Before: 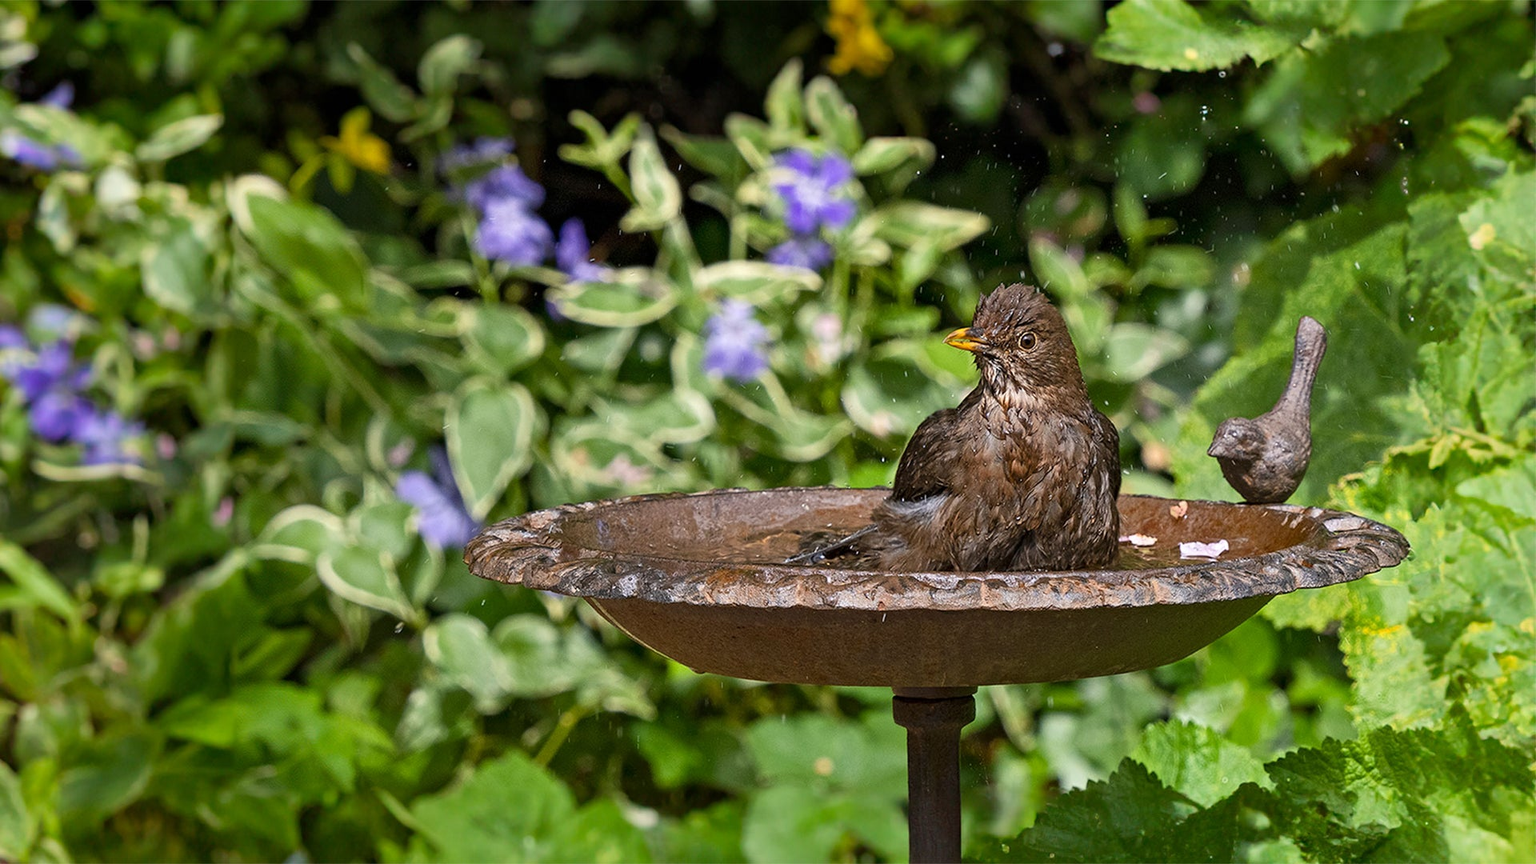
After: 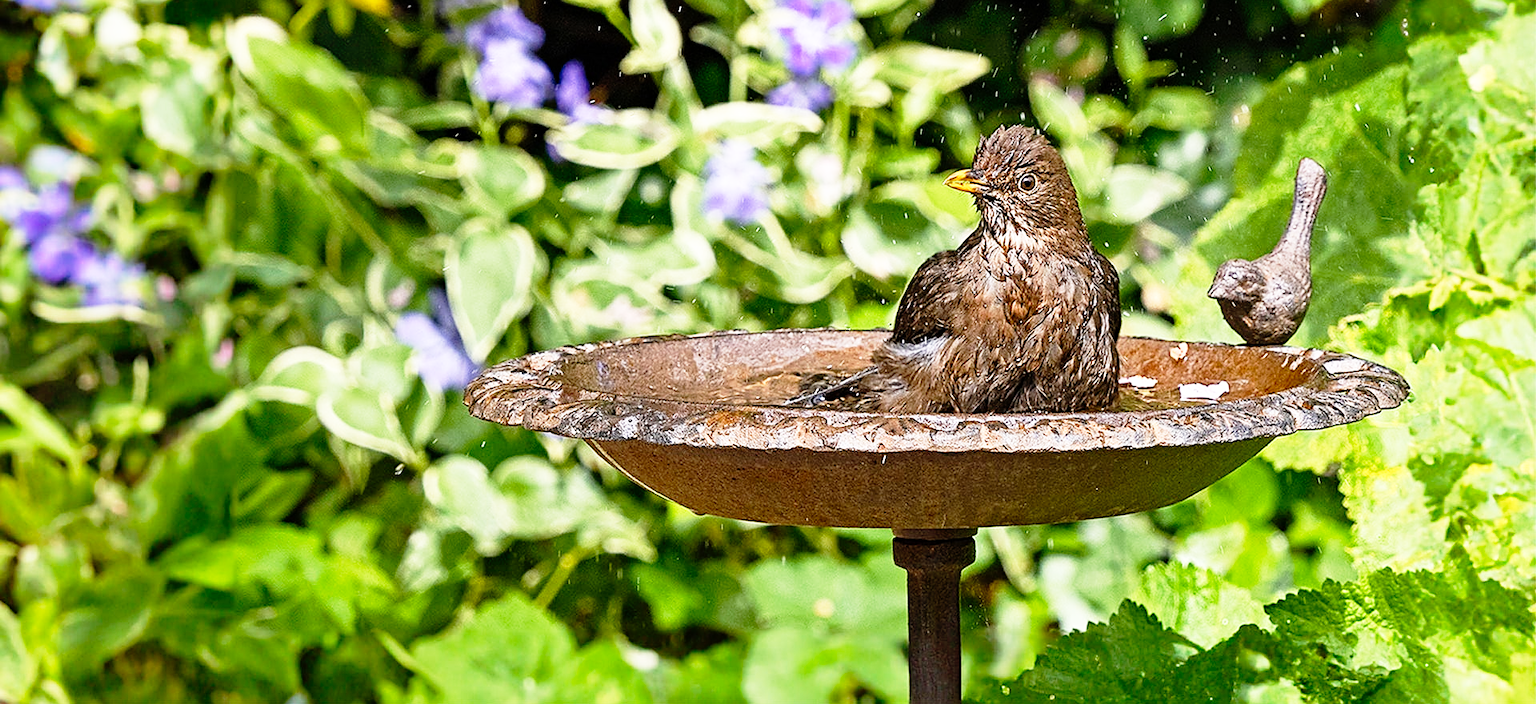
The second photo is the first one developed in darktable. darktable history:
sharpen: on, module defaults
crop and rotate: top 18.507%
base curve: curves: ch0 [(0, 0) (0.012, 0.01) (0.073, 0.168) (0.31, 0.711) (0.645, 0.957) (1, 1)], preserve colors none
